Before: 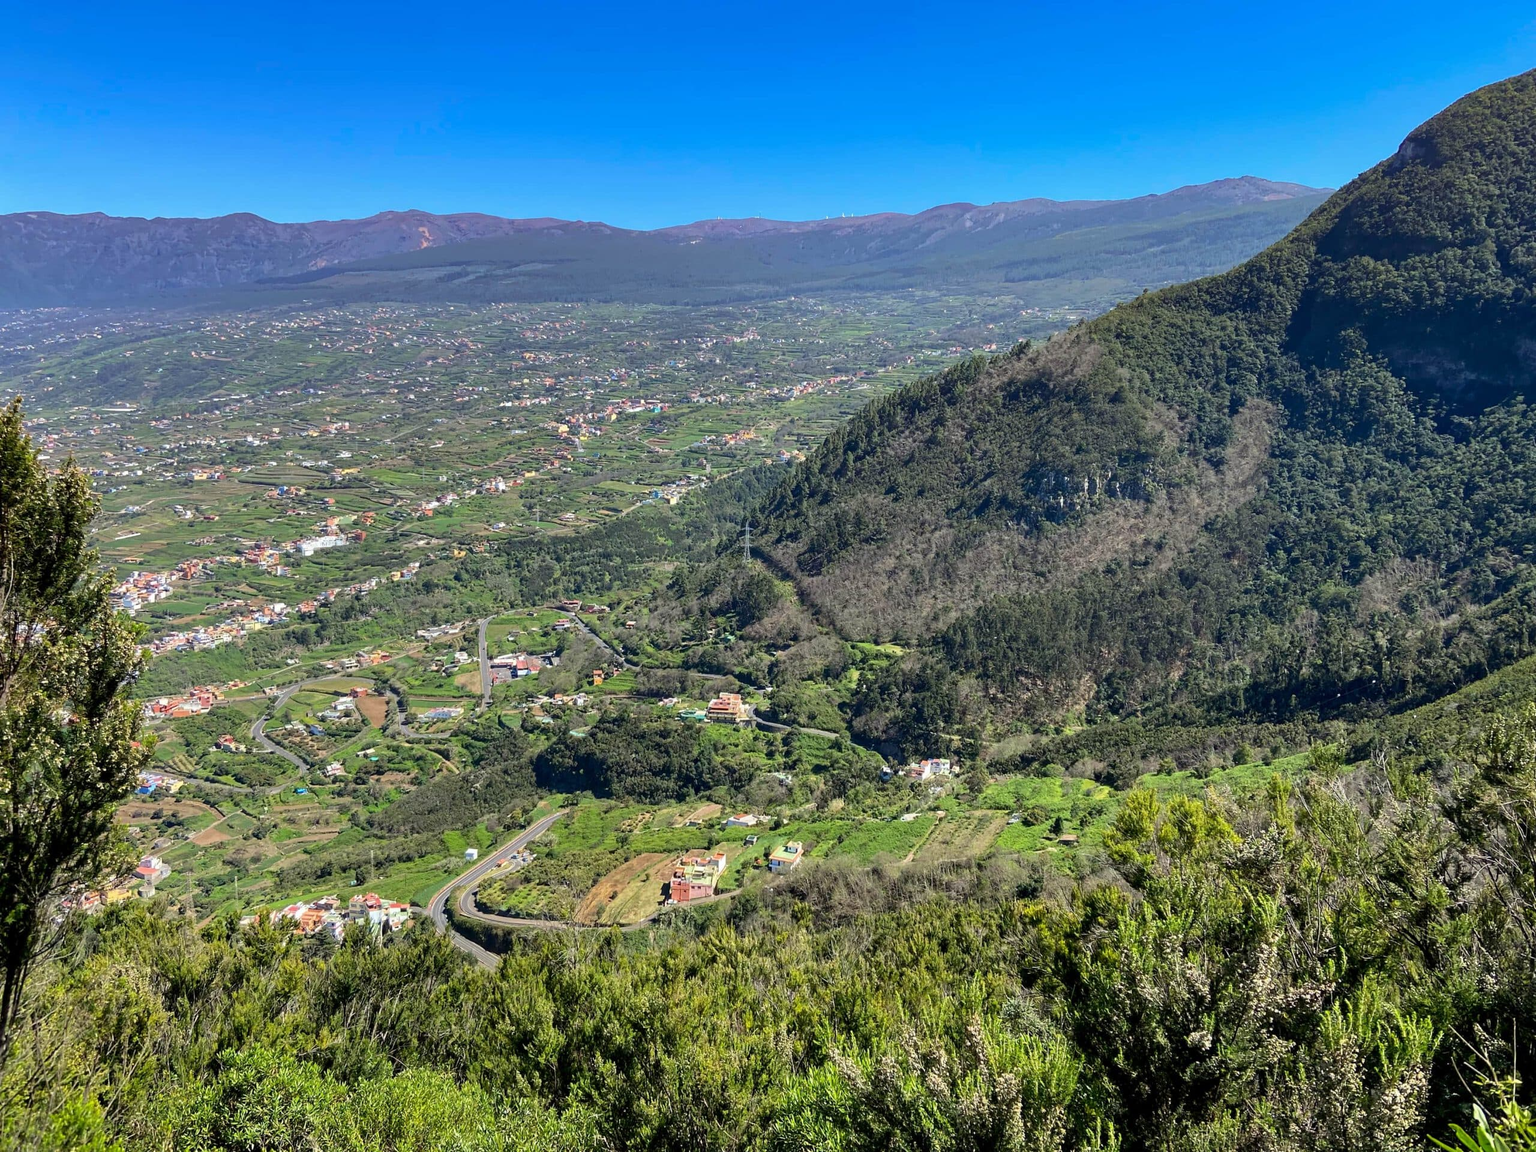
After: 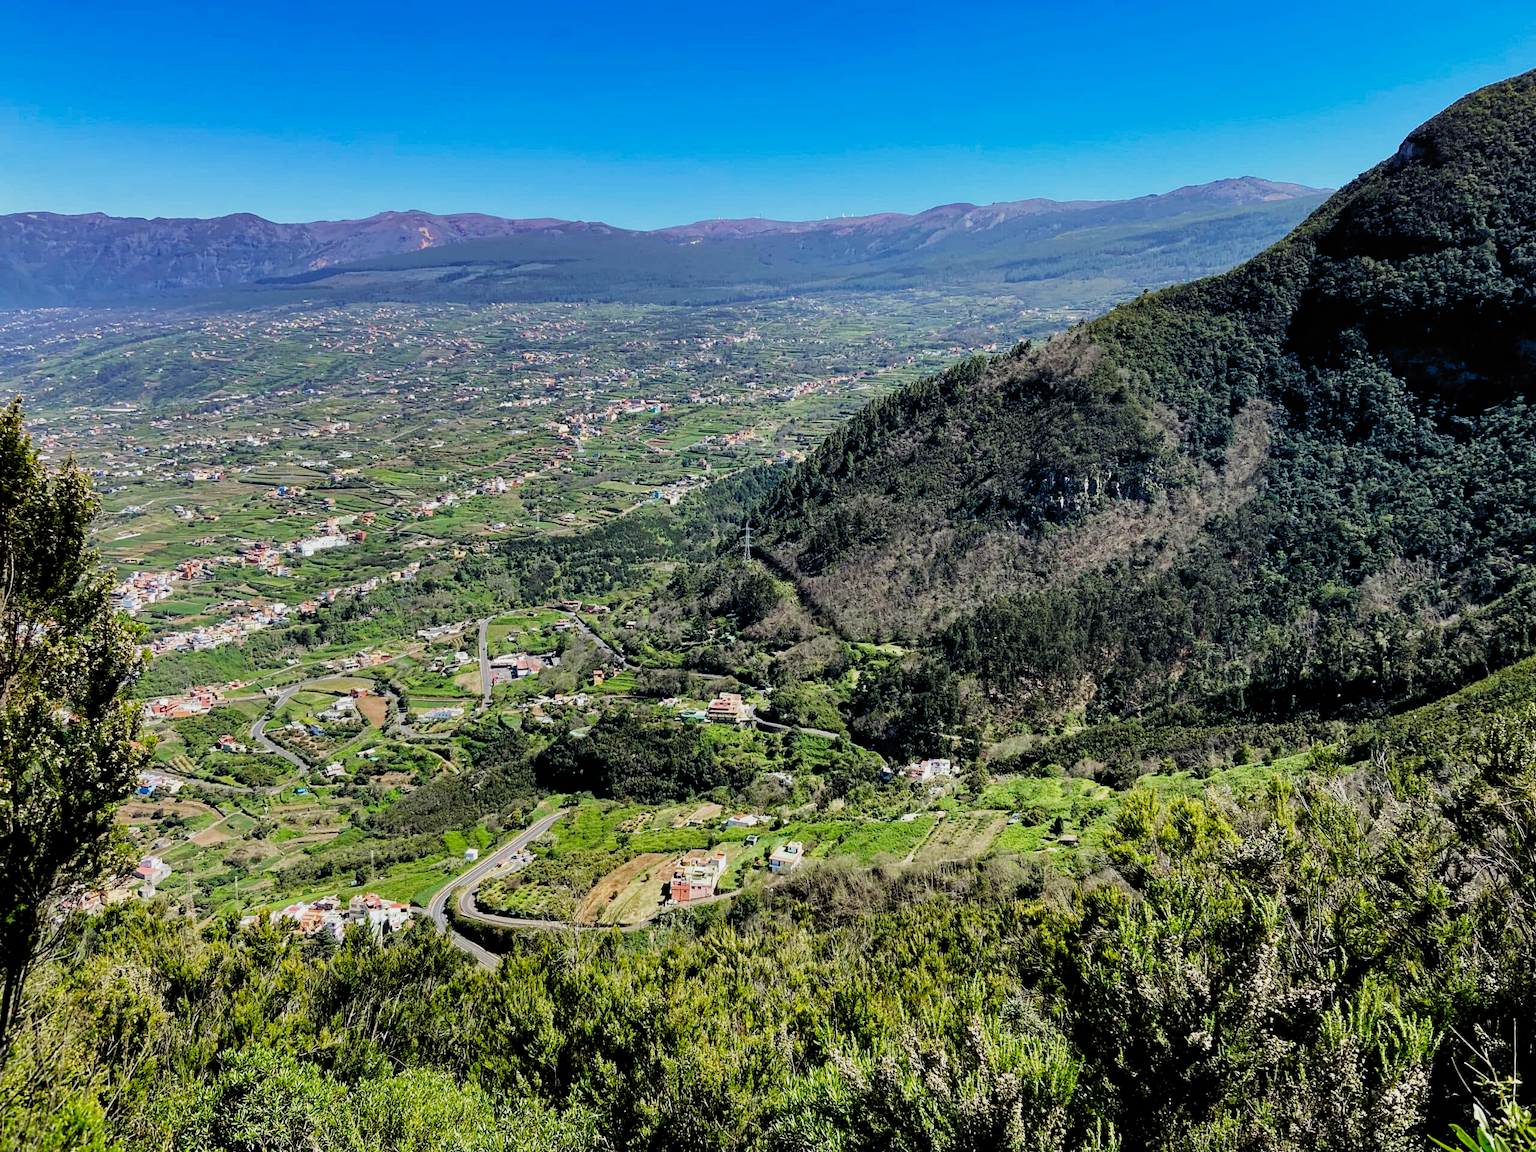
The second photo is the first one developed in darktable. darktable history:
filmic rgb: black relative exposure -5.01 EV, white relative exposure 3.98 EV, hardness 2.9, contrast 1.387, highlights saturation mix -20.56%, add noise in highlights 0.001, preserve chrominance no, color science v3 (2019), use custom middle-gray values true, iterations of high-quality reconstruction 0, contrast in highlights soft
contrast brightness saturation: contrast 0.073
